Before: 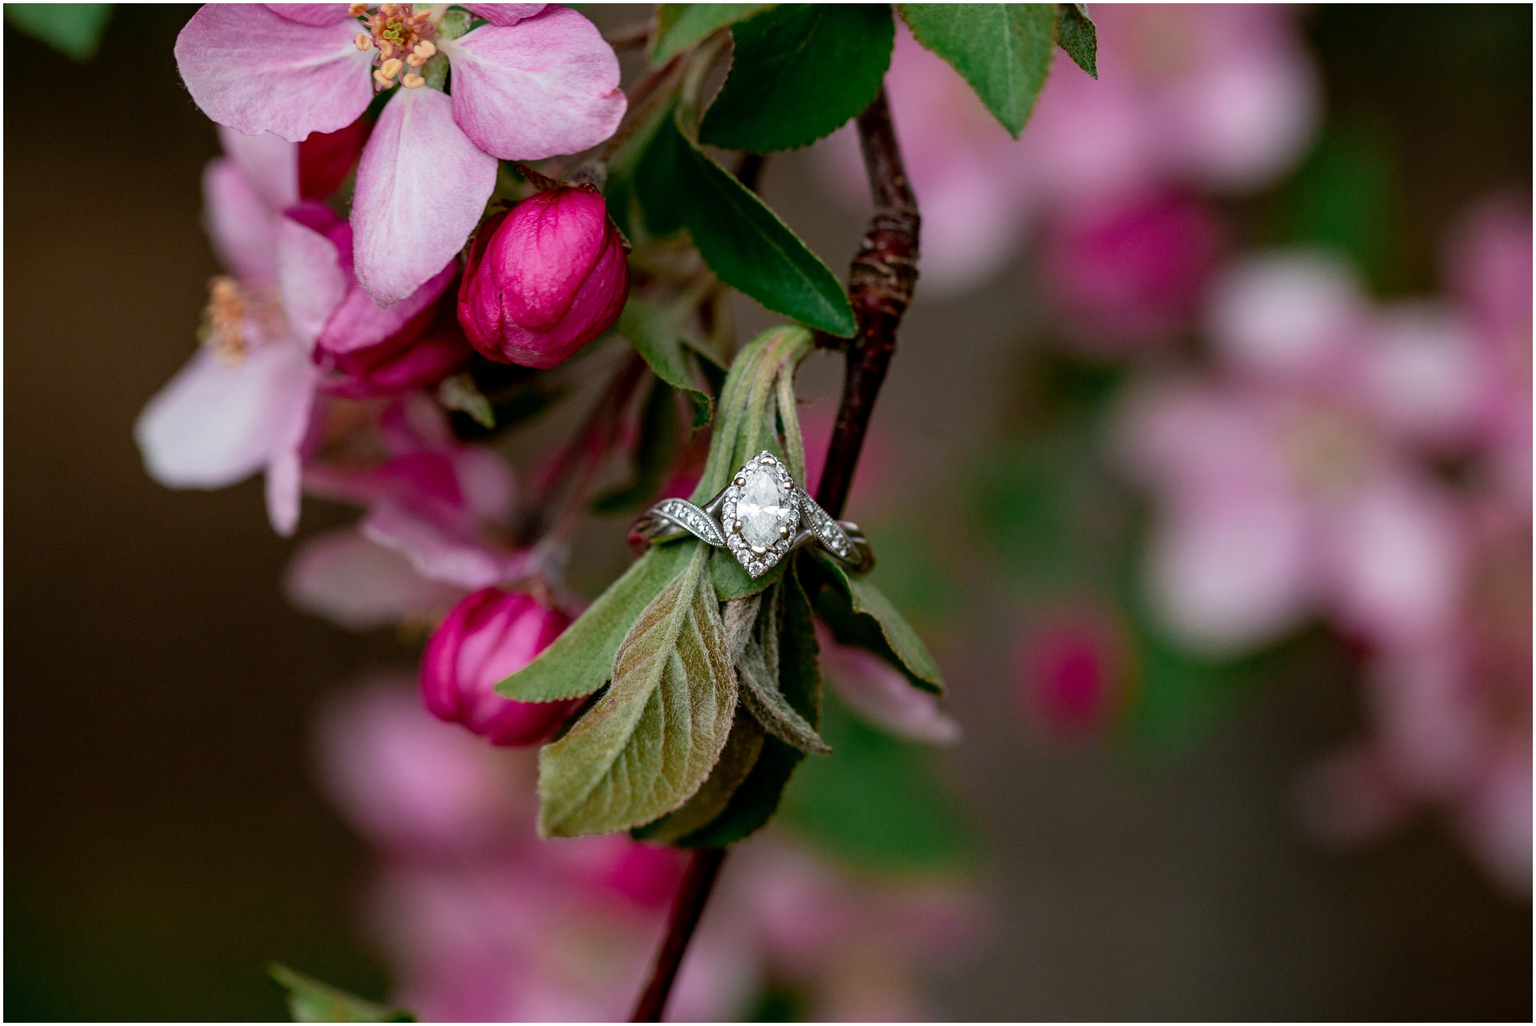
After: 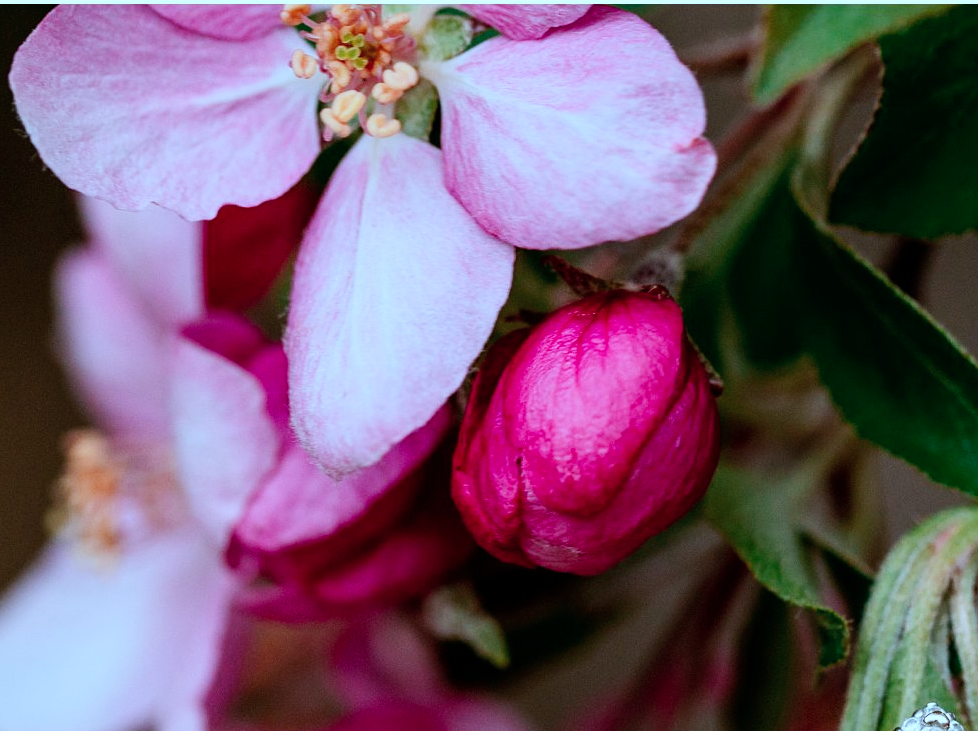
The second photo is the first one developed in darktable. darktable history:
color correction: highlights a* -8.8, highlights b* -23.13
tone curve: curves: ch0 [(0, 0) (0.071, 0.047) (0.266, 0.26) (0.491, 0.552) (0.753, 0.818) (1, 0.983)]; ch1 [(0, 0) (0.346, 0.307) (0.408, 0.369) (0.463, 0.443) (0.482, 0.493) (0.502, 0.5) (0.517, 0.518) (0.55, 0.573) (0.597, 0.641) (0.651, 0.709) (1, 1)]; ch2 [(0, 0) (0.346, 0.34) (0.434, 0.46) (0.485, 0.494) (0.5, 0.494) (0.517, 0.506) (0.535, 0.545) (0.583, 0.634) (0.625, 0.686) (1, 1)], preserve colors none
crop and rotate: left 10.972%, top 0.068%, right 48.24%, bottom 54.288%
